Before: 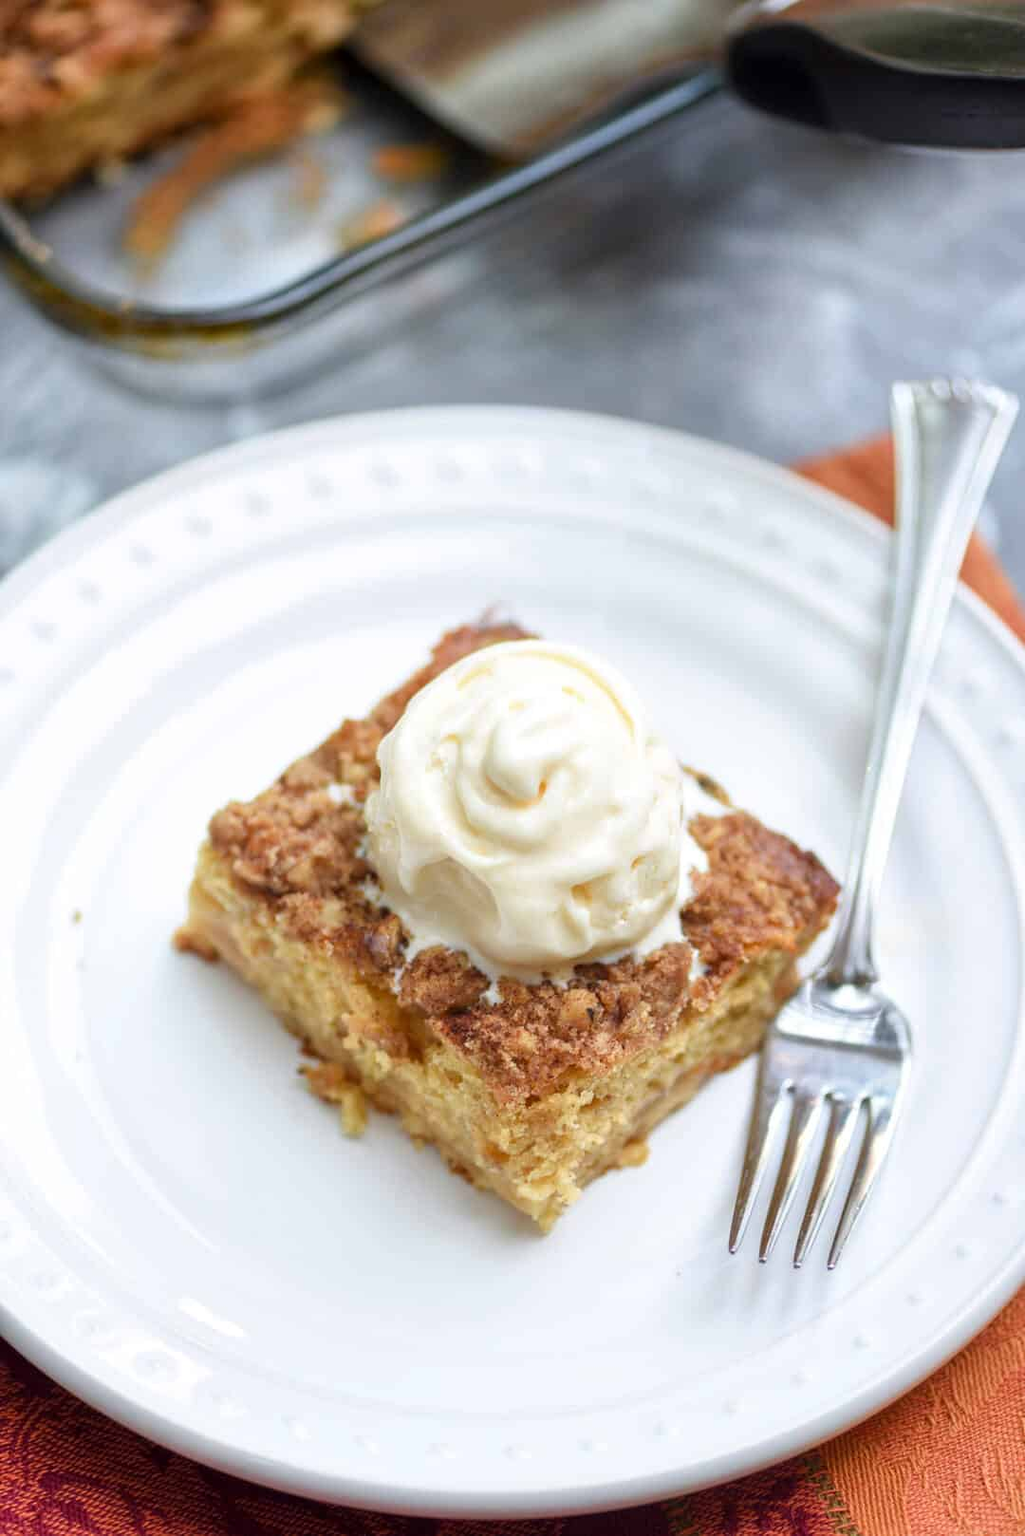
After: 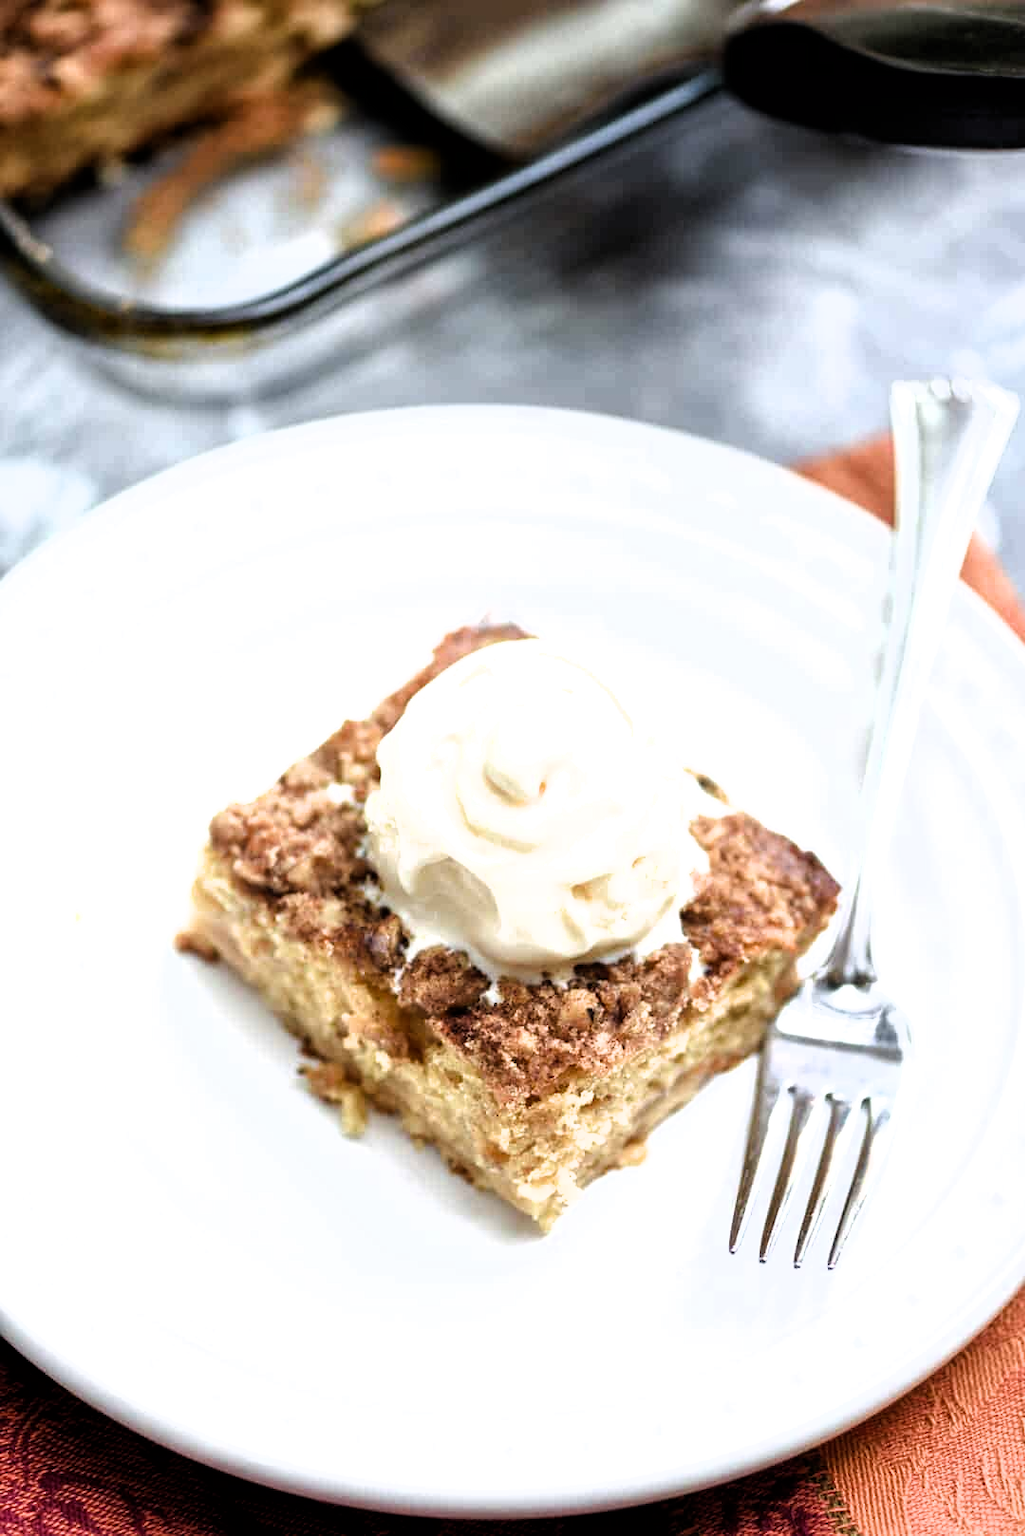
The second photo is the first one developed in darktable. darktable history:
filmic rgb: black relative exposure -8.2 EV, white relative exposure 2.24 EV, threshold 3.03 EV, hardness 7.1, latitude 86.24%, contrast 1.699, highlights saturation mix -3.88%, shadows ↔ highlights balance -2.71%, enable highlight reconstruction true
